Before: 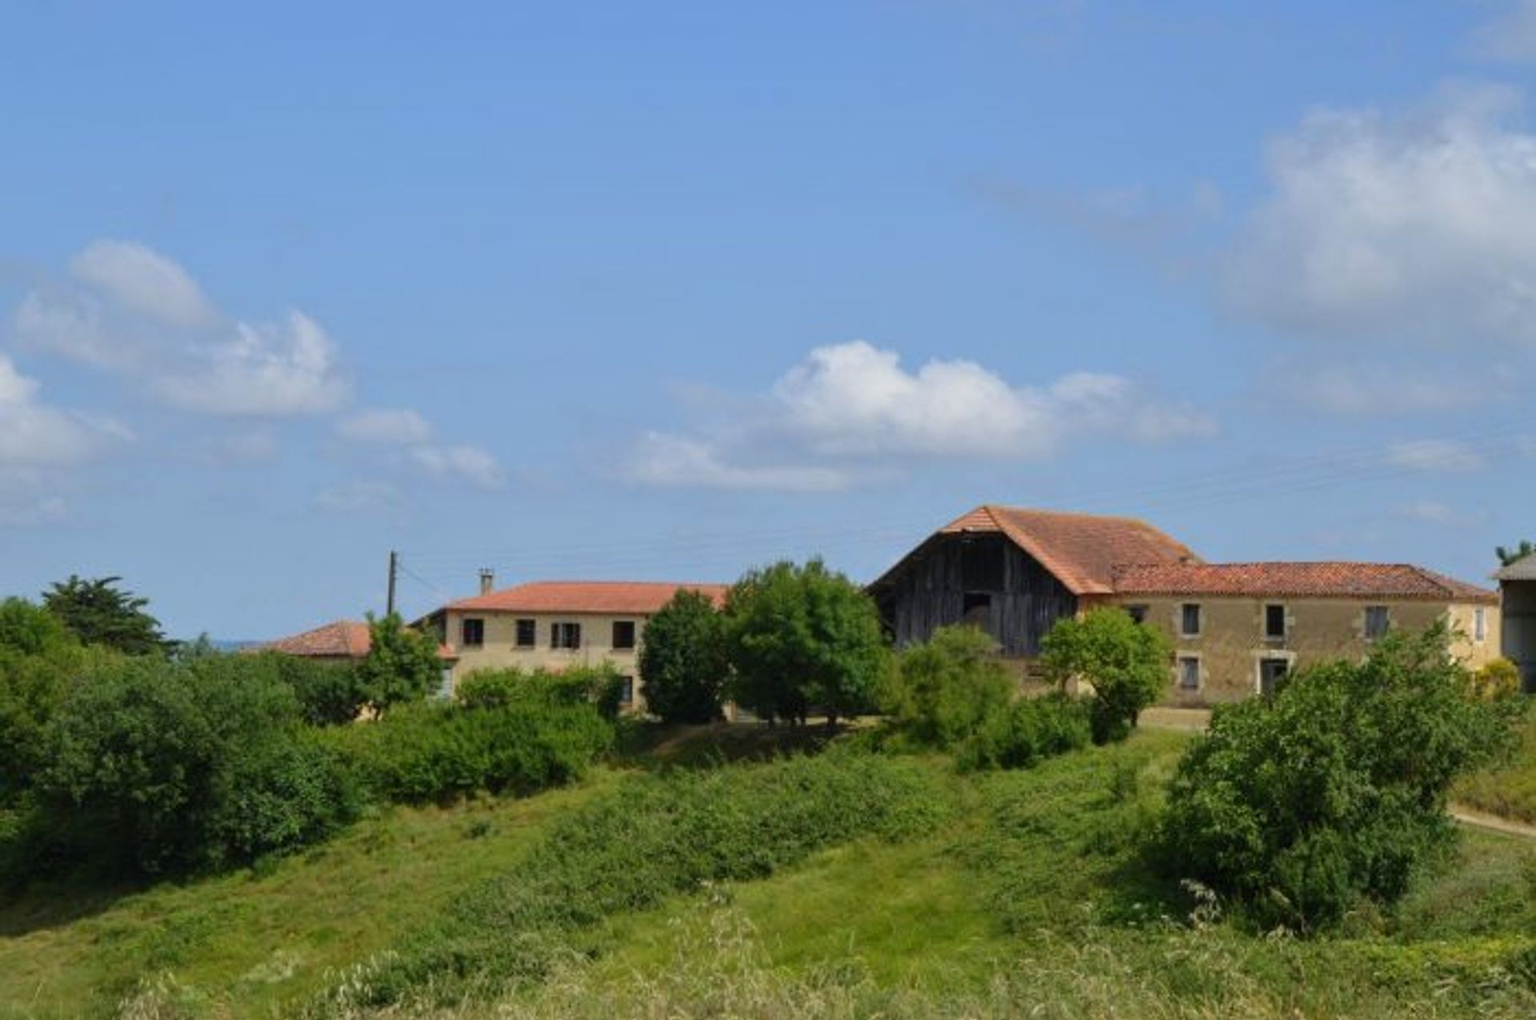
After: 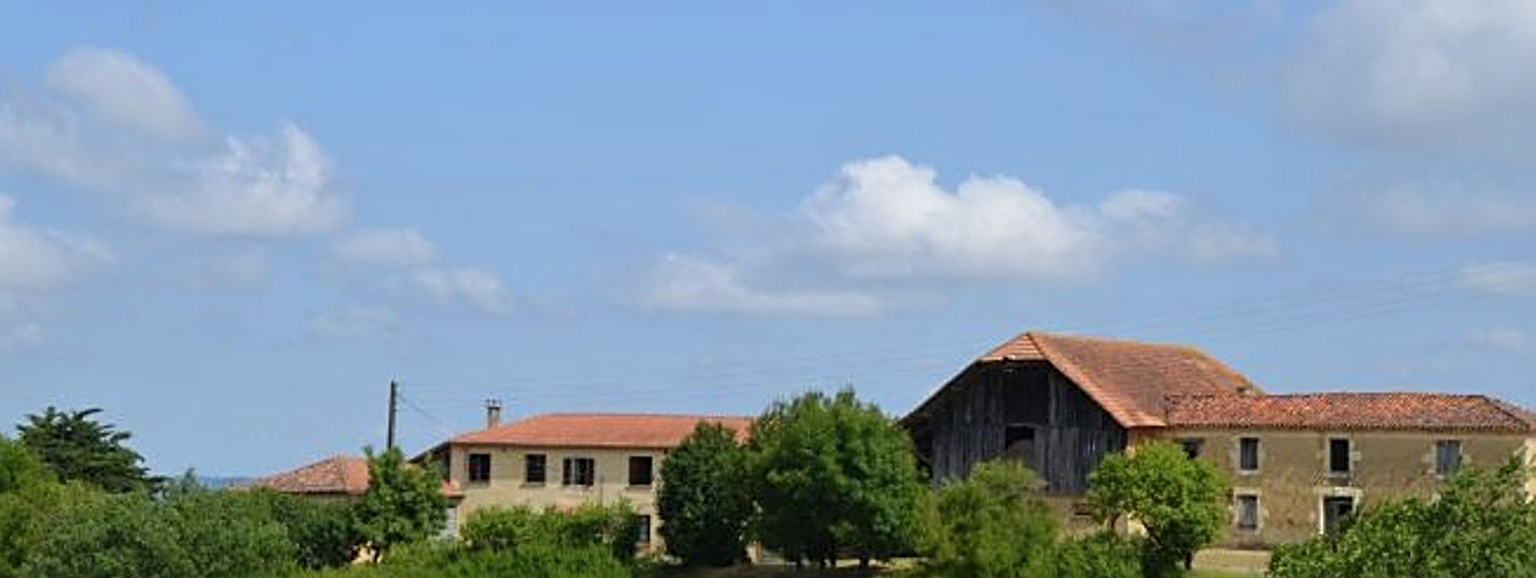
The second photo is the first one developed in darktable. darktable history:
sharpen: radius 3.954
shadows and highlights: shadows -12.91, white point adjustment 3.86, highlights 27.41
crop: left 1.761%, top 19.247%, right 4.962%, bottom 27.827%
